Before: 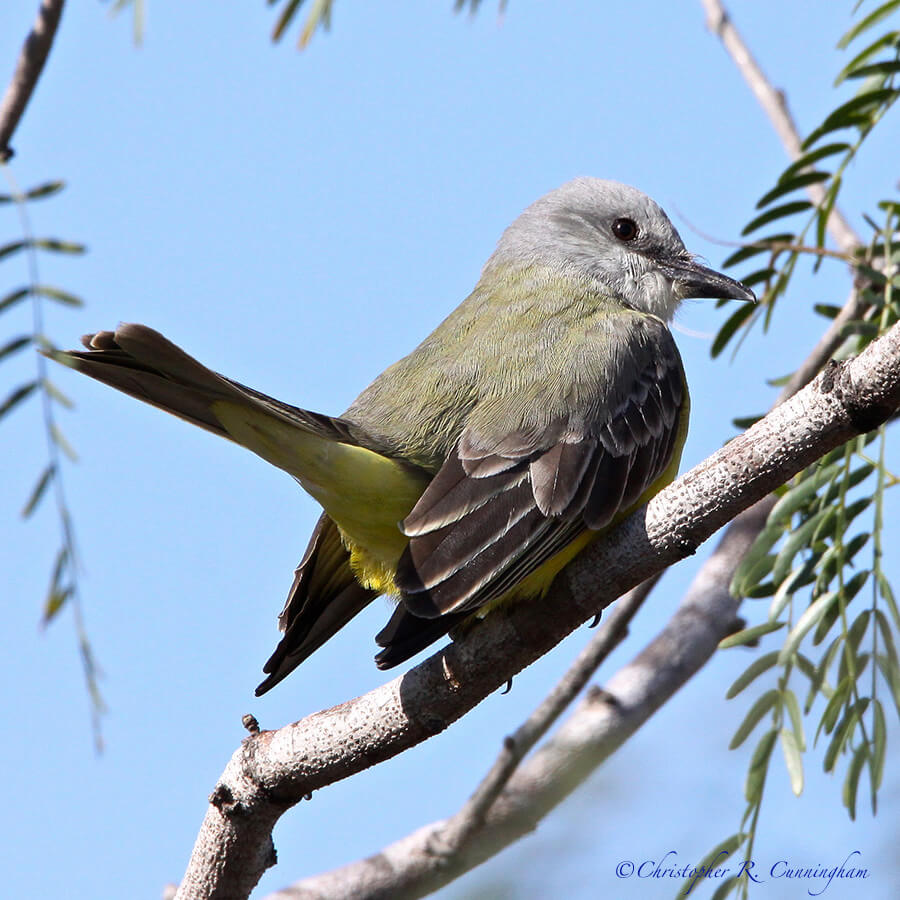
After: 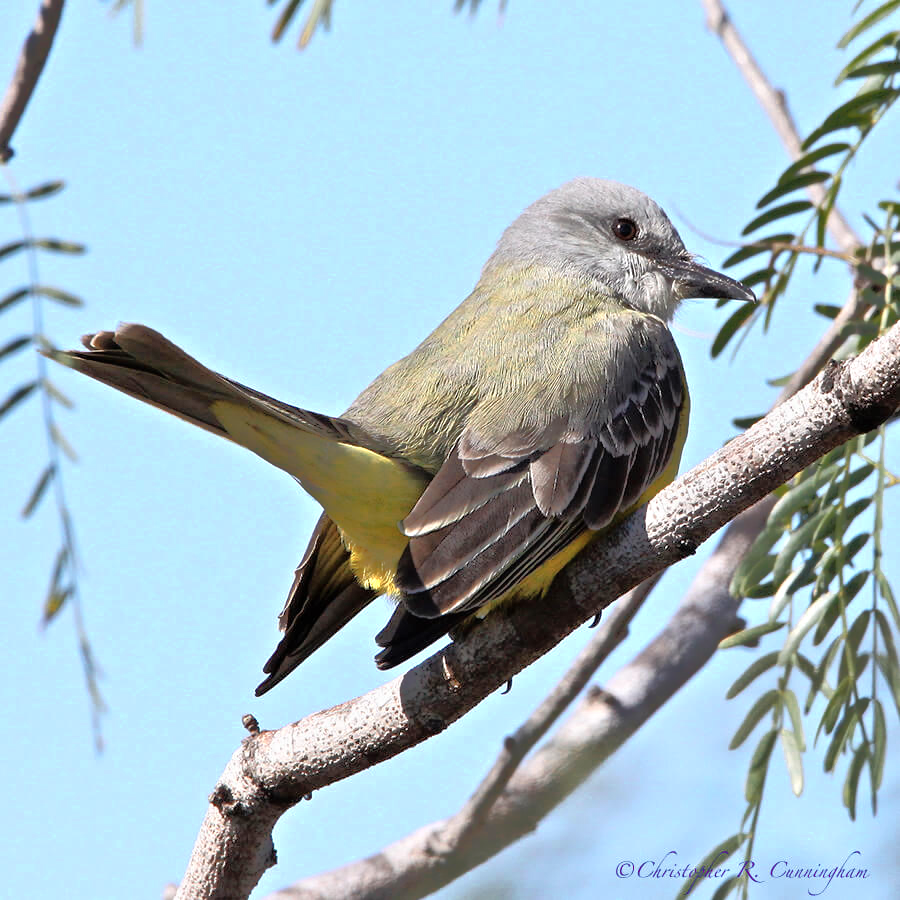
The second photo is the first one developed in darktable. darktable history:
tone equalizer: -8 EV -0.528 EV, -7 EV -0.319 EV, -6 EV -0.083 EV, -5 EV 0.413 EV, -4 EV 0.985 EV, -3 EV 0.791 EV, -2 EV -0.01 EV, -1 EV 0.14 EV, +0 EV -0.012 EV, smoothing 1
shadows and highlights: shadows 43.06, highlights 6.94
color zones: curves: ch0 [(0.018, 0.548) (0.197, 0.654) (0.425, 0.447) (0.605, 0.658) (0.732, 0.579)]; ch1 [(0.105, 0.531) (0.224, 0.531) (0.386, 0.39) (0.618, 0.456) (0.732, 0.456) (0.956, 0.421)]; ch2 [(0.039, 0.583) (0.215, 0.465) (0.399, 0.544) (0.465, 0.548) (0.614, 0.447) (0.724, 0.43) (0.882, 0.623) (0.956, 0.632)]
